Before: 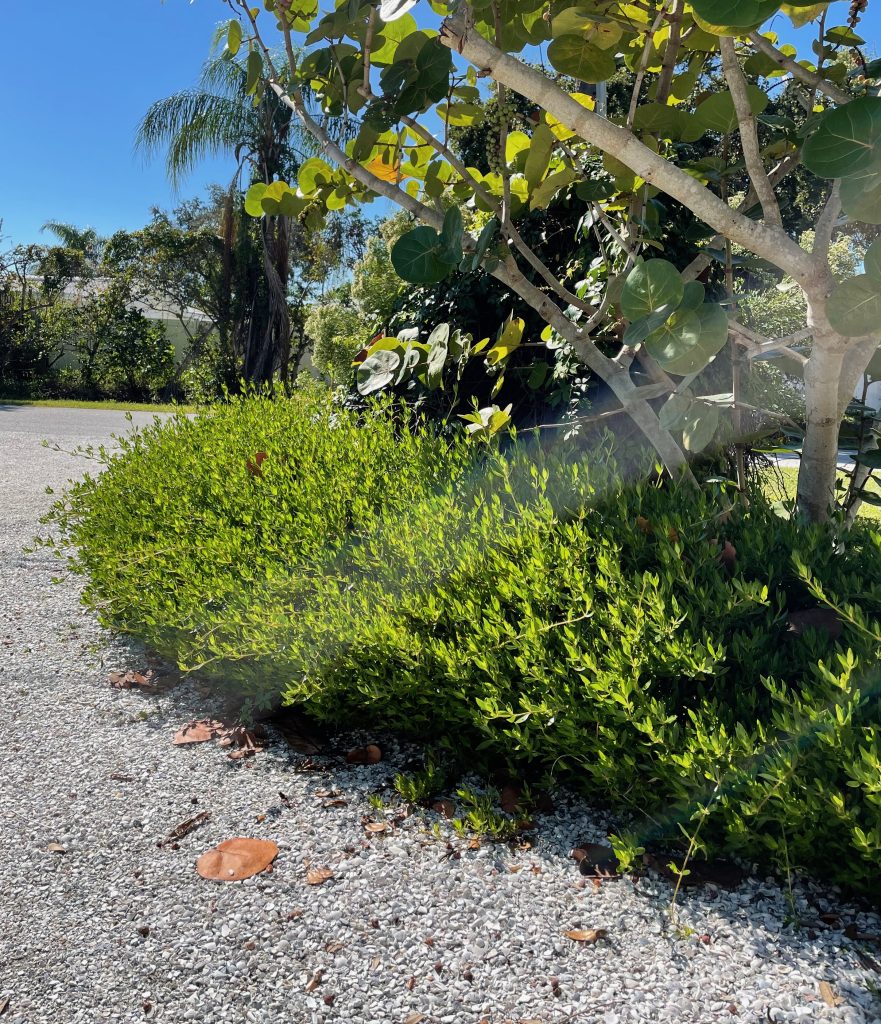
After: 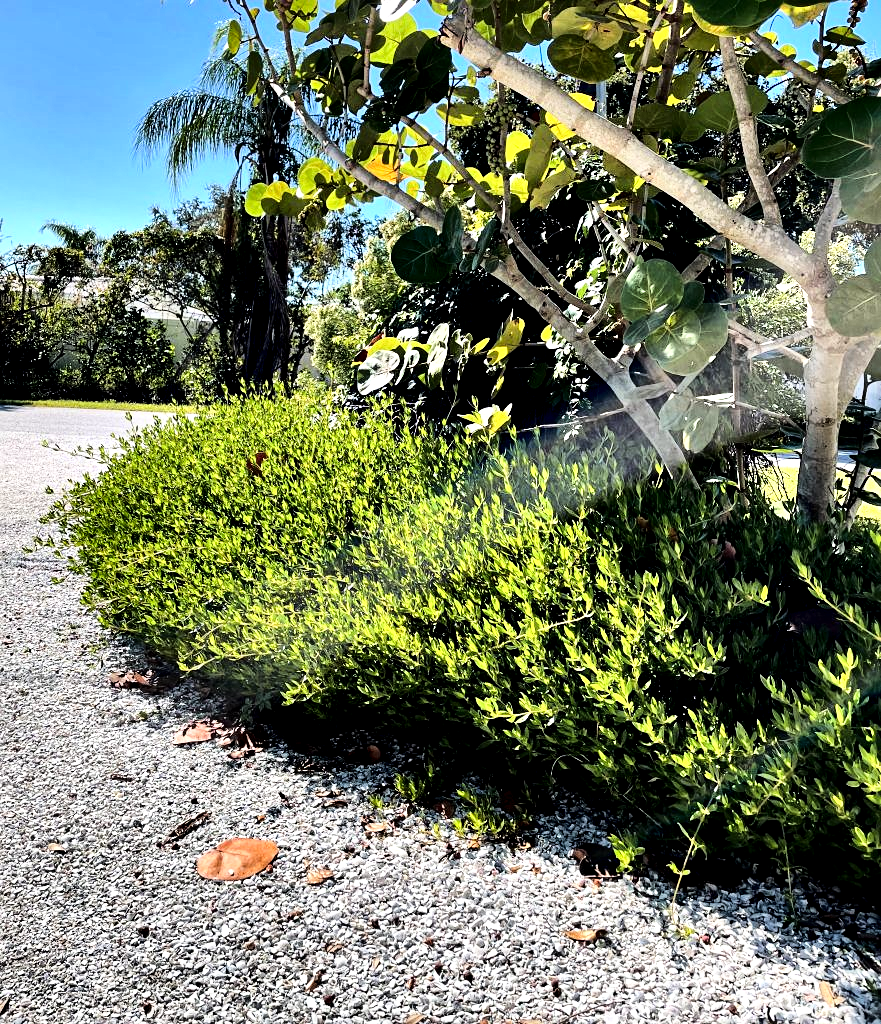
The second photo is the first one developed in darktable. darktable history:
sharpen: amount 0.211
exposure: compensate highlight preservation false
base curve: curves: ch0 [(0, 0) (0.036, 0.025) (0.121, 0.166) (0.206, 0.329) (0.605, 0.79) (1, 1)]
contrast equalizer: y [[0.6 ×6], [0.55 ×6], [0 ×6], [0 ×6], [0 ×6]]
local contrast: mode bilateral grid, contrast 19, coarseness 50, detail 159%, midtone range 0.2
